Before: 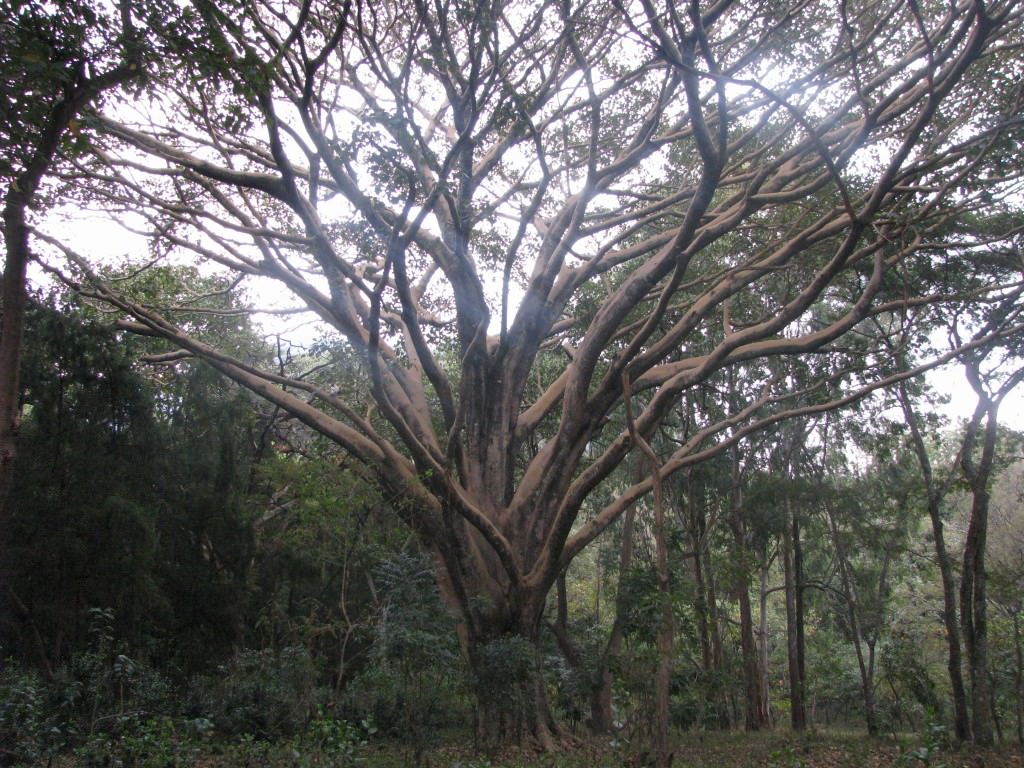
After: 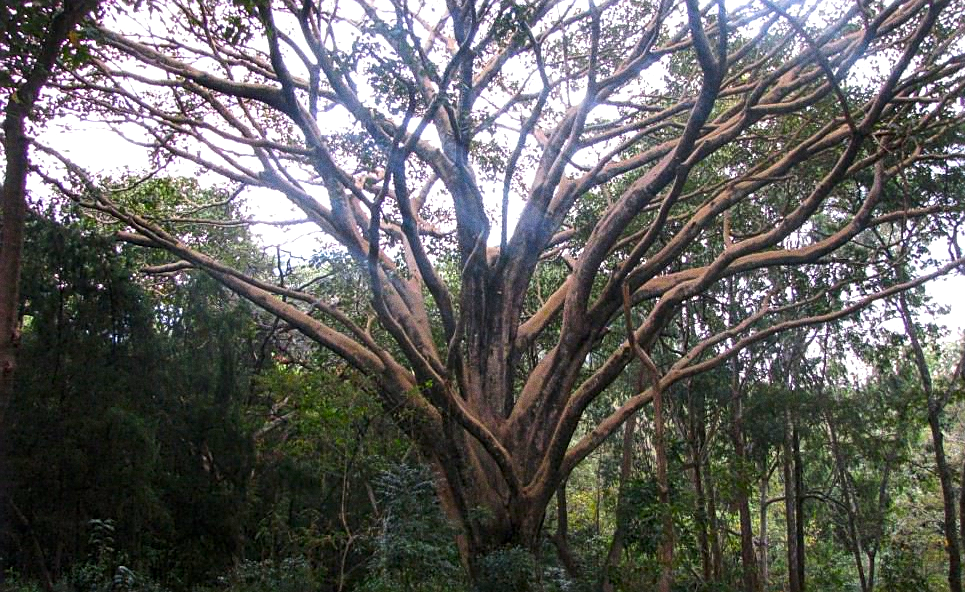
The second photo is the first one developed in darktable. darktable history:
sharpen: on, module defaults
crop and rotate: angle 0.03°, top 11.643%, right 5.651%, bottom 11.189%
contrast brightness saturation: brightness -0.02, saturation 0.35
grain: strength 26%
tone equalizer: -8 EV -0.417 EV, -7 EV -0.389 EV, -6 EV -0.333 EV, -5 EV -0.222 EV, -3 EV 0.222 EV, -2 EV 0.333 EV, -1 EV 0.389 EV, +0 EV 0.417 EV, edges refinement/feathering 500, mask exposure compensation -1.57 EV, preserve details no
color balance rgb: perceptual saturation grading › global saturation 20%, global vibrance 20%
local contrast: on, module defaults
